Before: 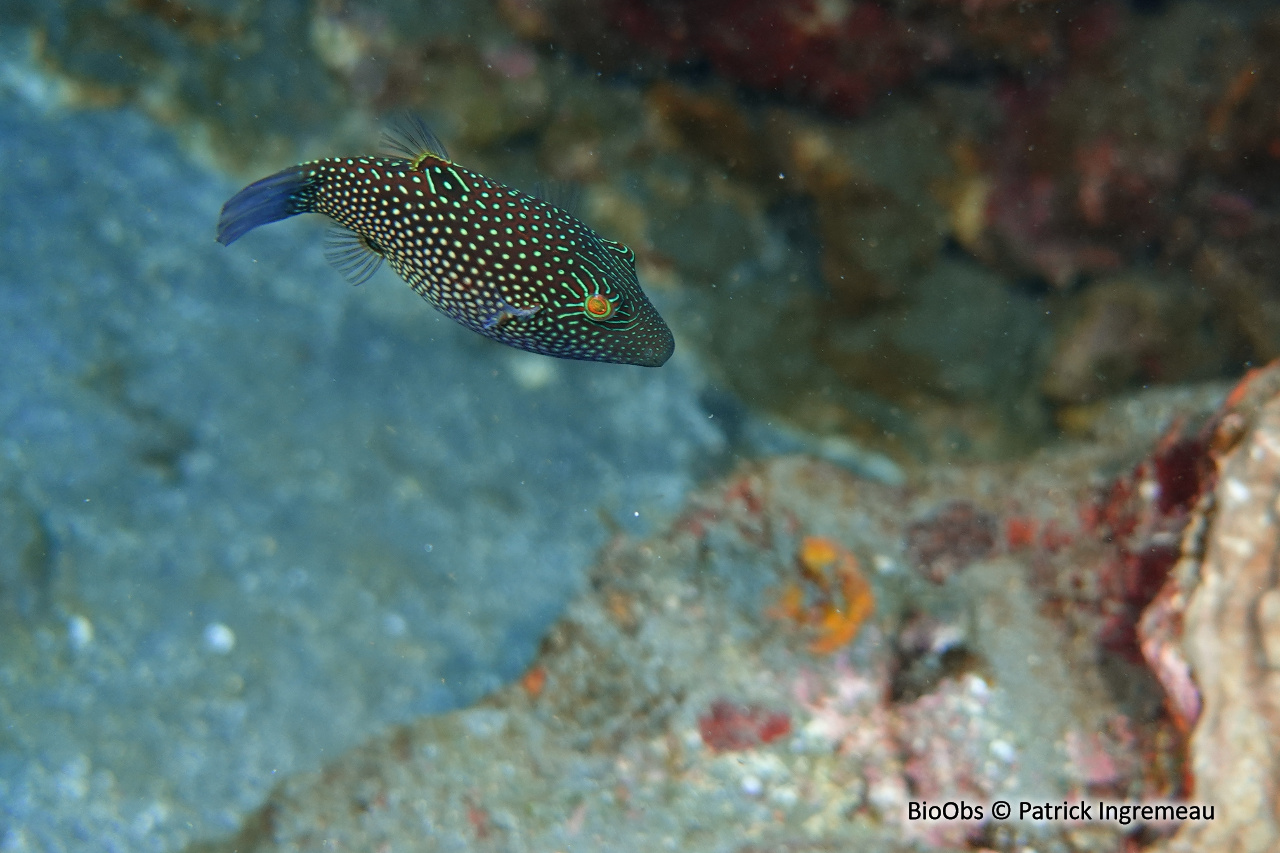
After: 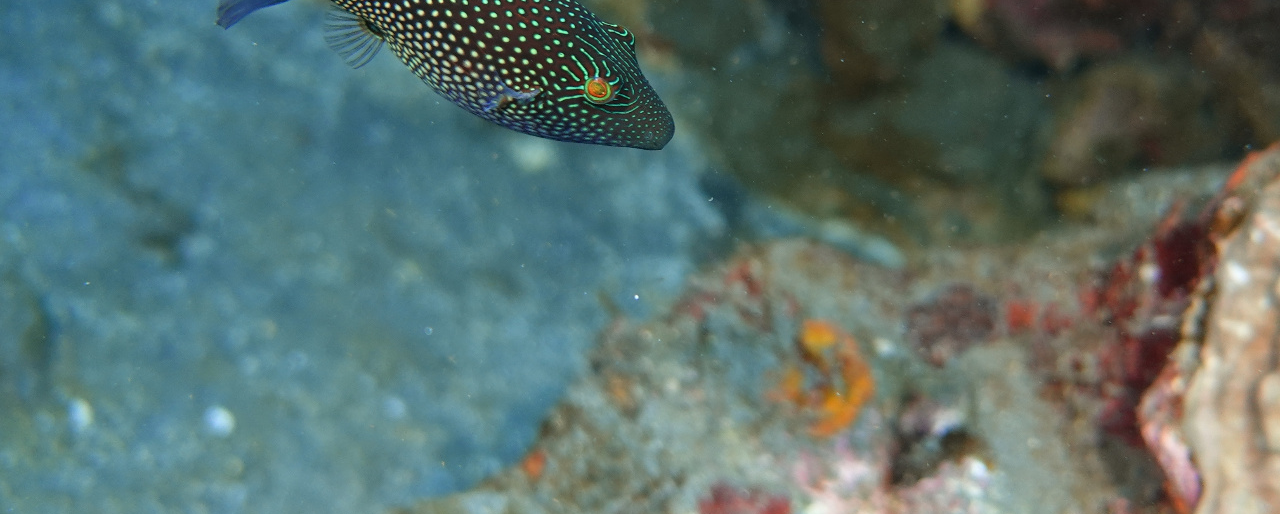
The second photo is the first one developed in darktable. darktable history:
crop and rotate: top 25.668%, bottom 13.961%
